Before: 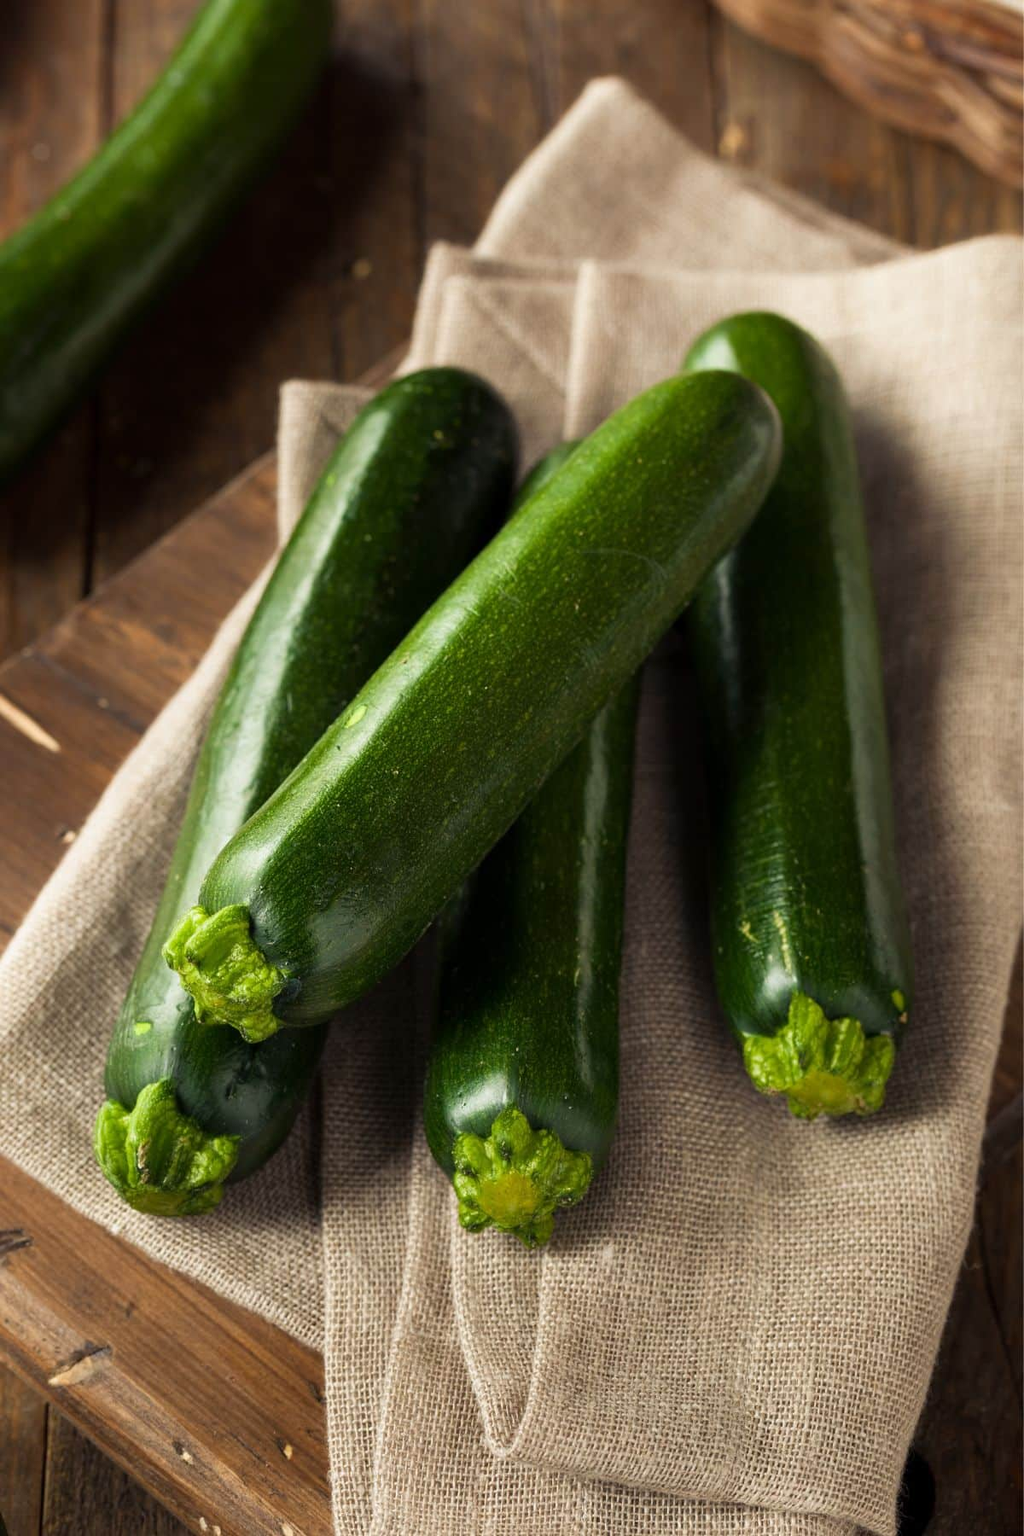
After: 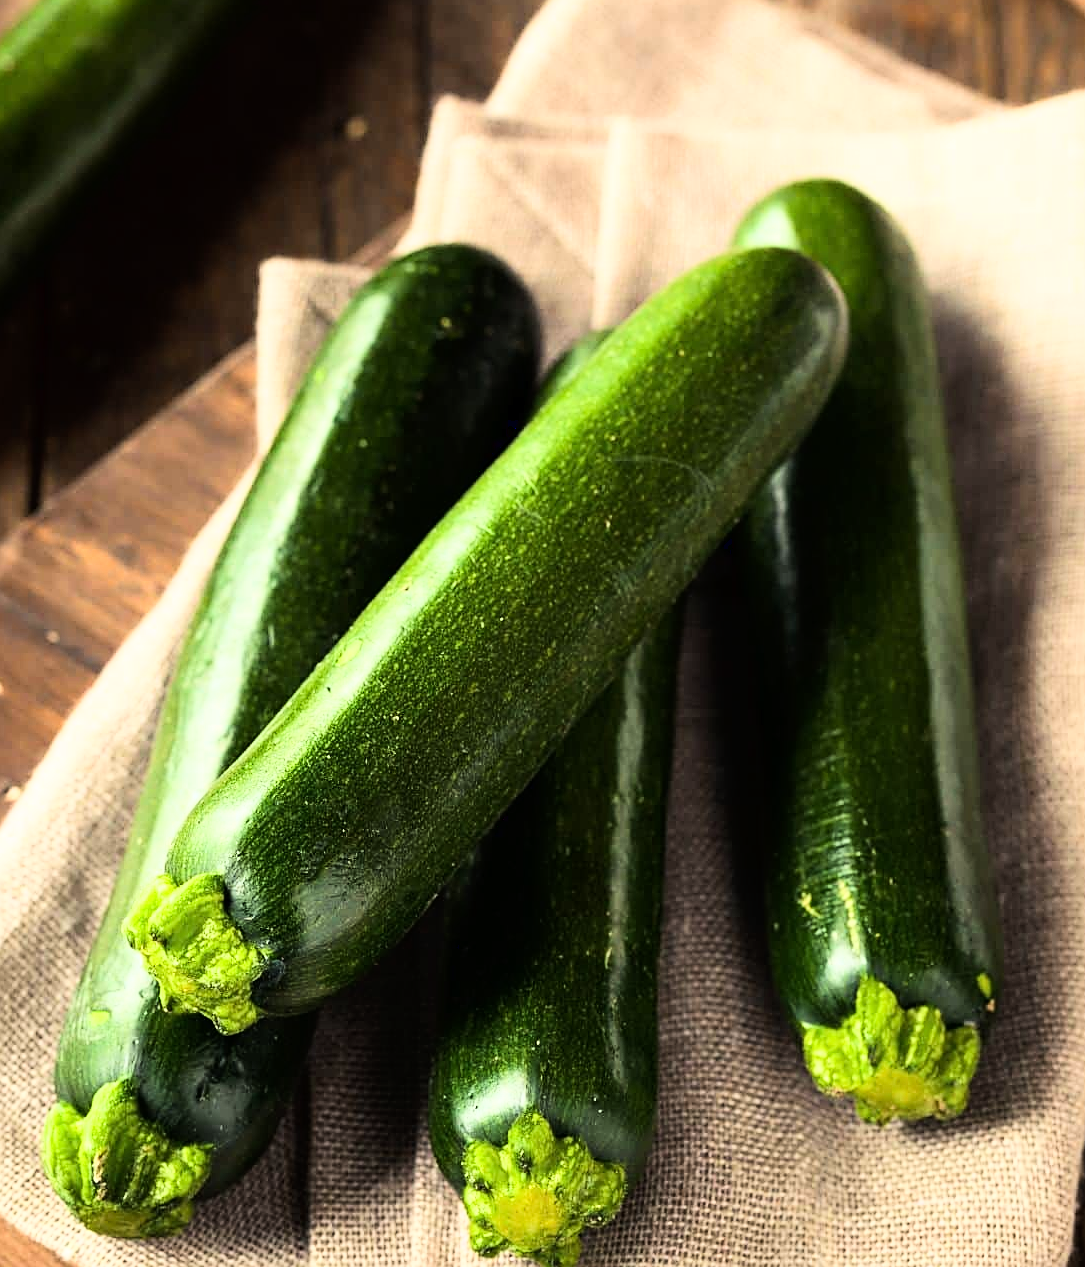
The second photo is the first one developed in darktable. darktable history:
sharpen: on, module defaults
base curve: curves: ch0 [(0, 0) (0.007, 0.004) (0.027, 0.03) (0.046, 0.07) (0.207, 0.54) (0.442, 0.872) (0.673, 0.972) (1, 1)]
crop: left 5.725%, top 10.426%, right 3.827%, bottom 19.173%
